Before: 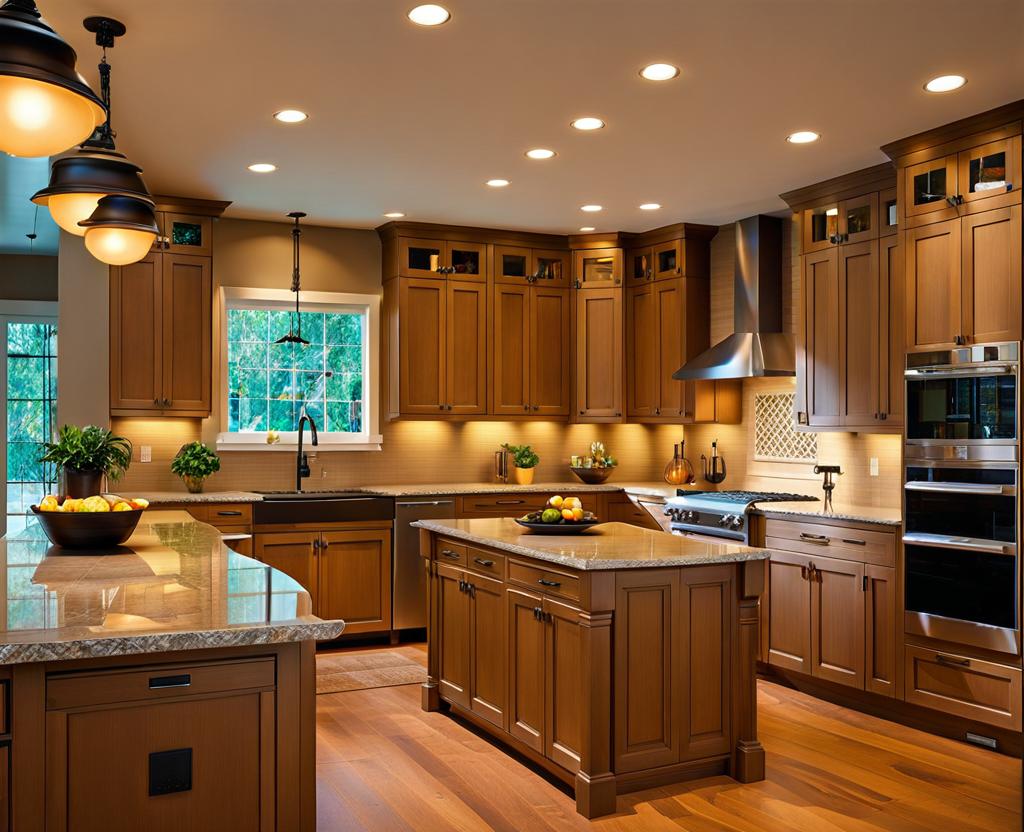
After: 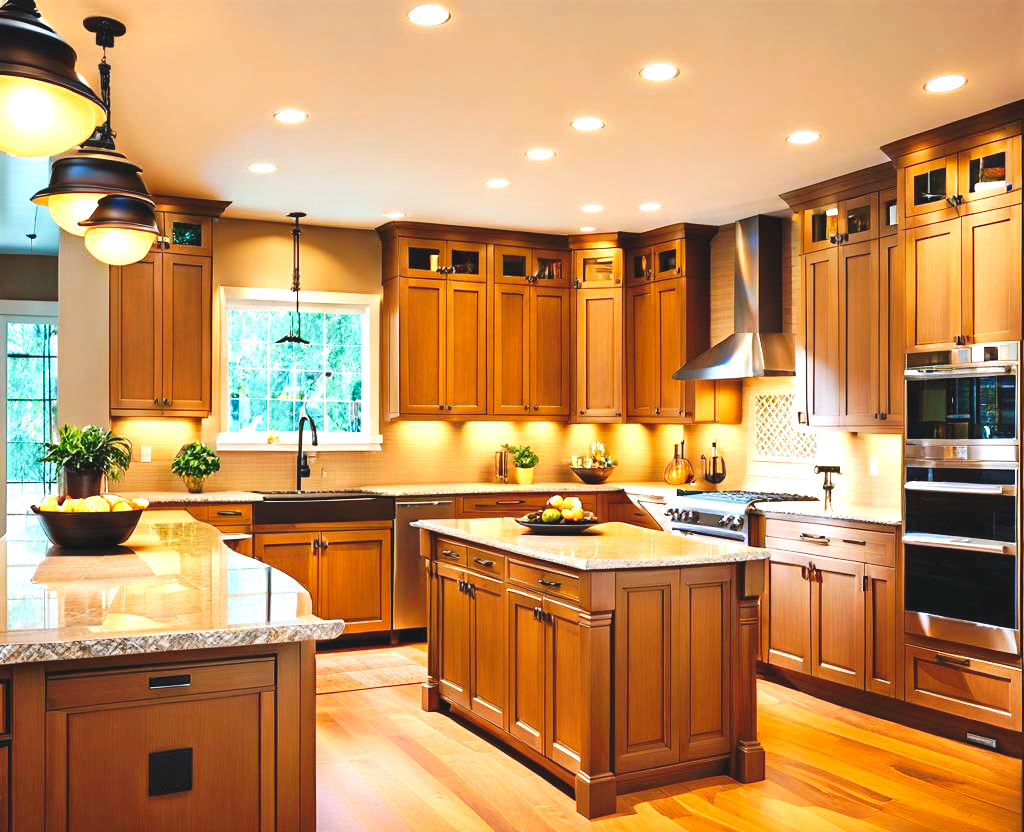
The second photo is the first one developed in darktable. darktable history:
tone curve: curves: ch0 [(0, 0) (0.003, 0.065) (0.011, 0.072) (0.025, 0.09) (0.044, 0.104) (0.069, 0.116) (0.1, 0.127) (0.136, 0.15) (0.177, 0.184) (0.224, 0.223) (0.277, 0.28) (0.335, 0.361) (0.399, 0.443) (0.468, 0.525) (0.543, 0.616) (0.623, 0.713) (0.709, 0.79) (0.801, 0.866) (0.898, 0.933) (1, 1)], preserve colors none
exposure: black level correction 0, exposure 1.2 EV, compensate highlight preservation false
